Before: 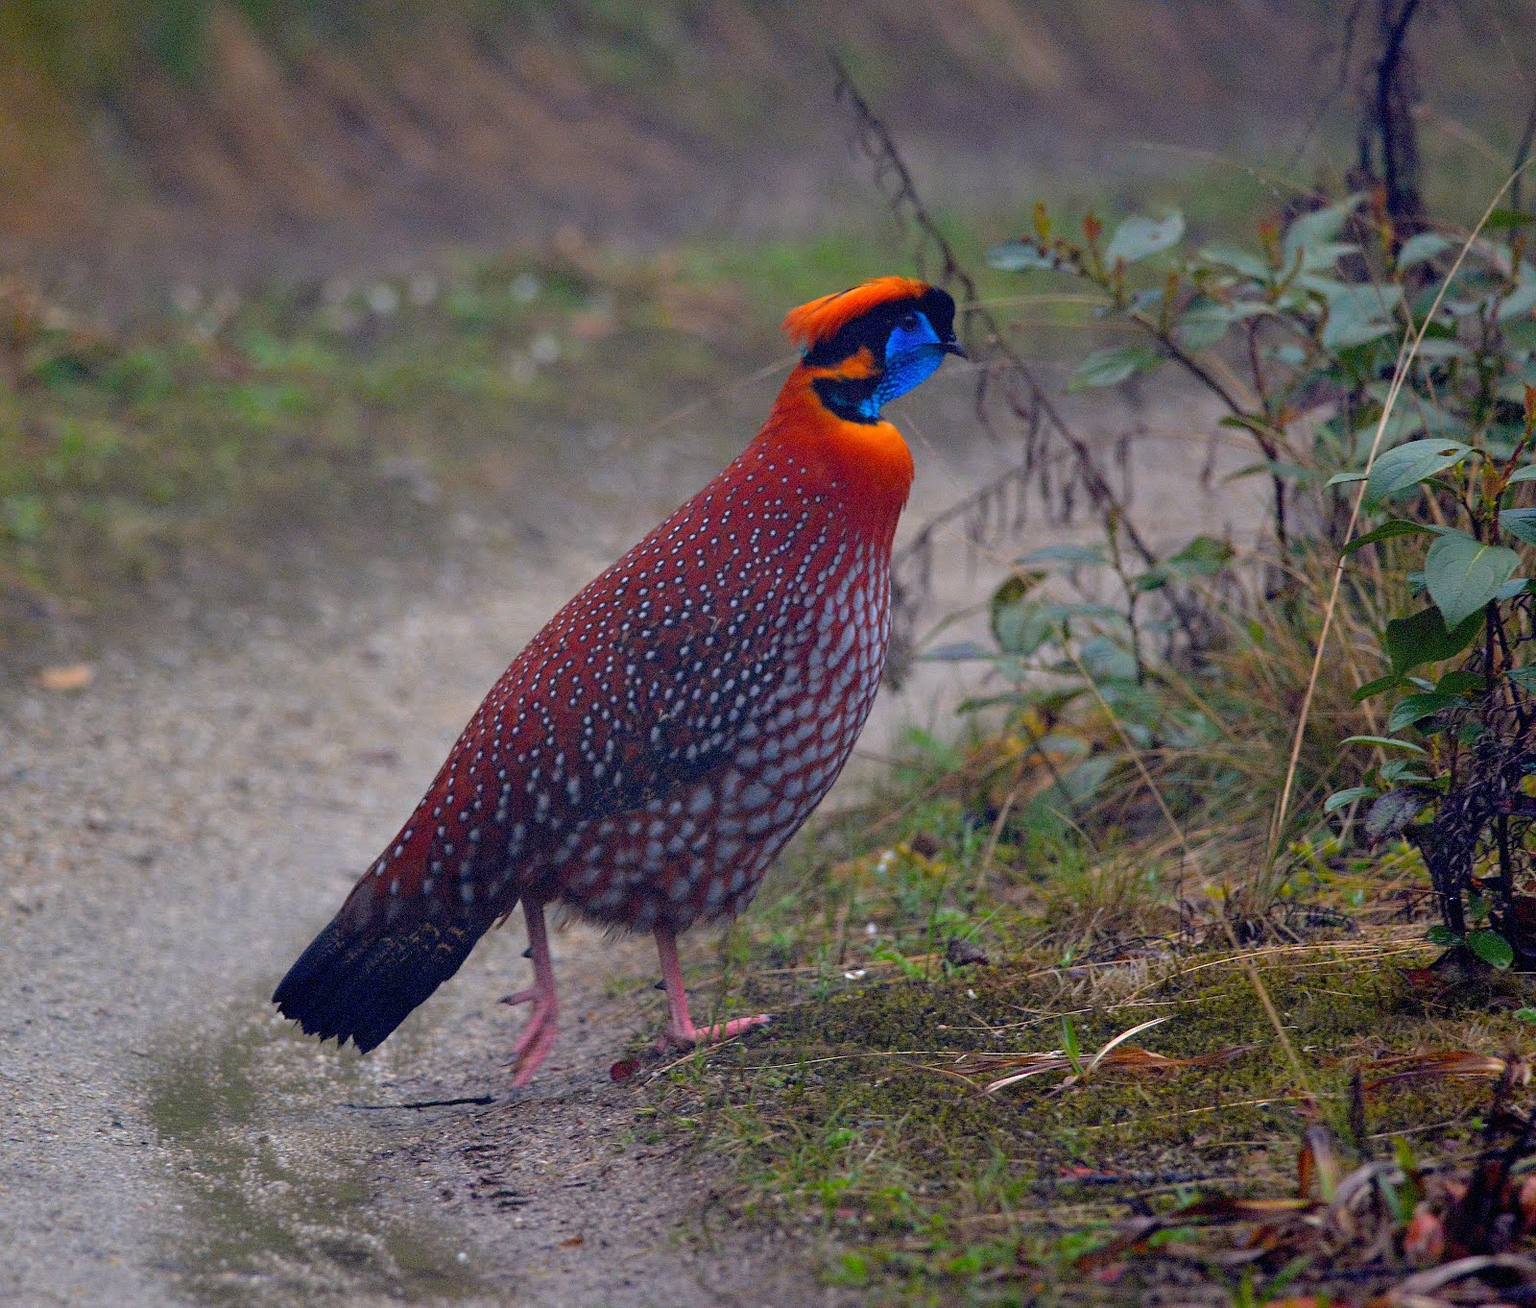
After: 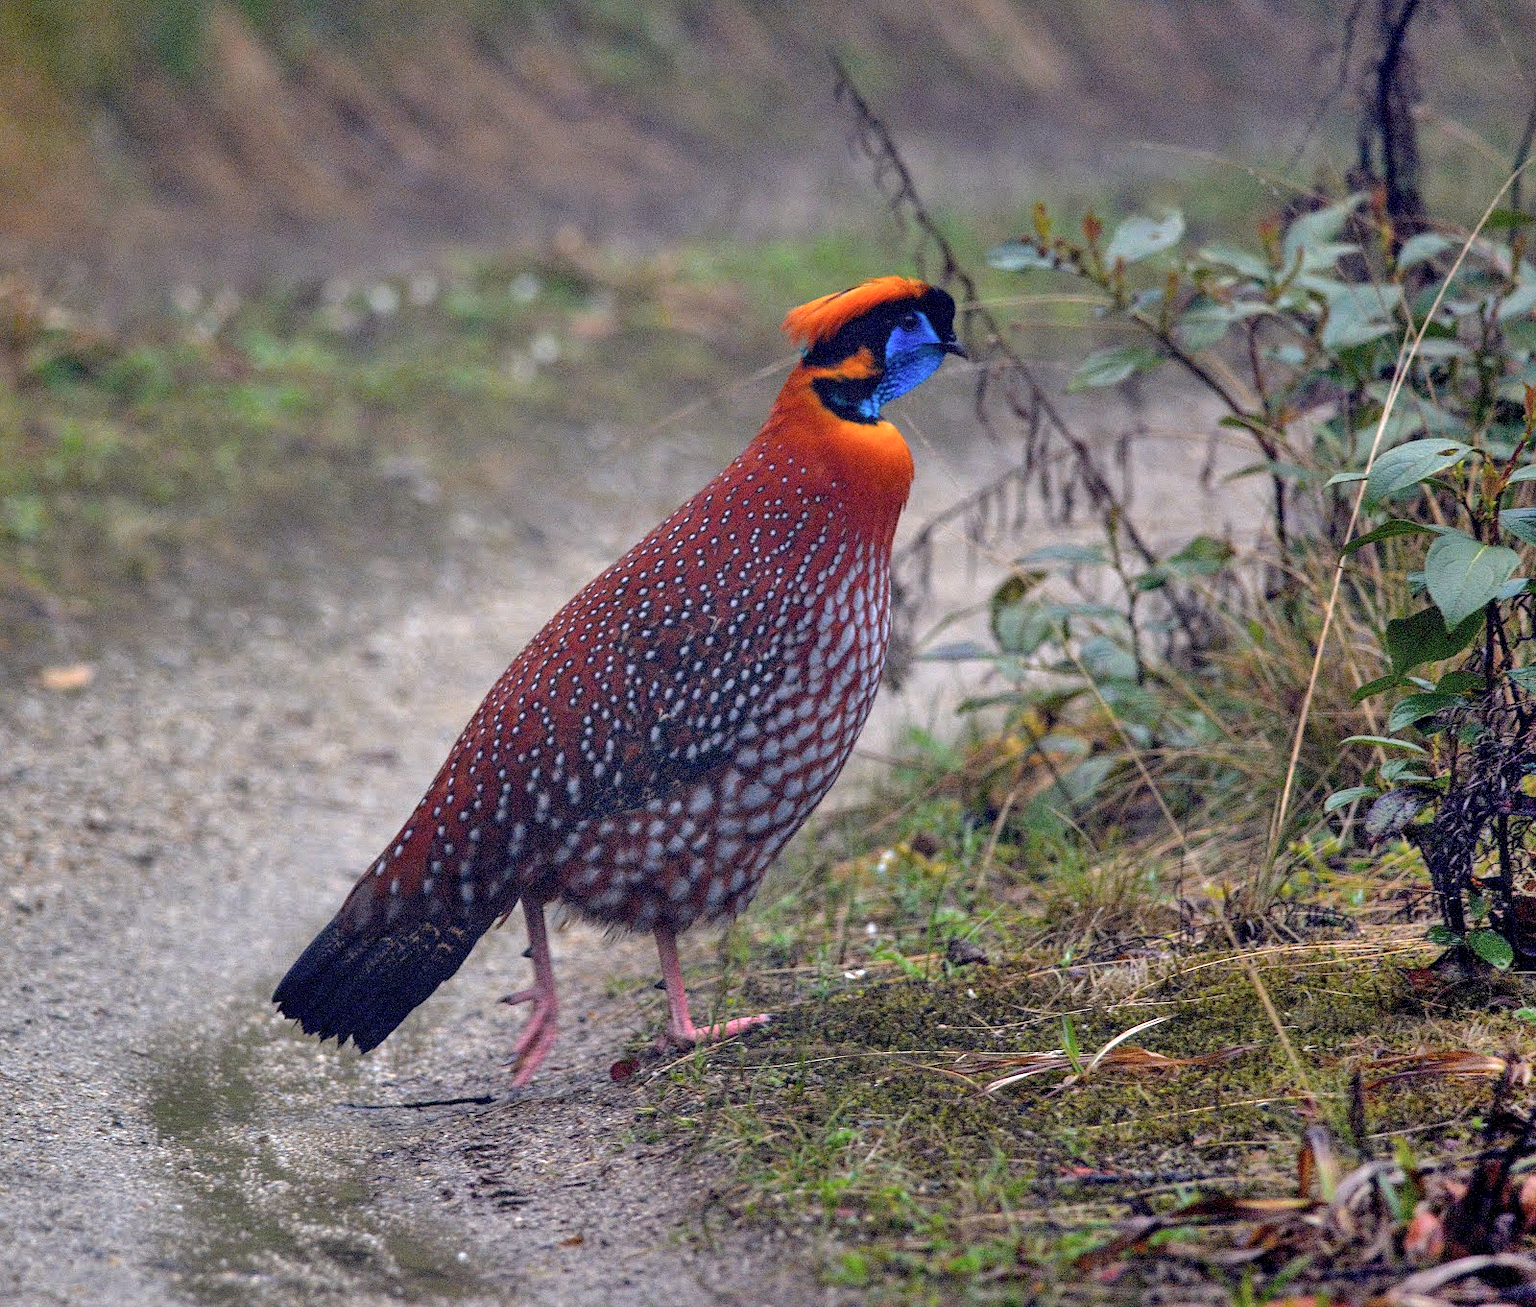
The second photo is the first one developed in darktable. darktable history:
exposure: black level correction 0, exposure 0.5 EV, compensate highlight preservation false
color contrast: green-magenta contrast 0.84, blue-yellow contrast 0.86
shadows and highlights: shadows 60, highlights -60.23, soften with gaussian
local contrast: detail 130%
